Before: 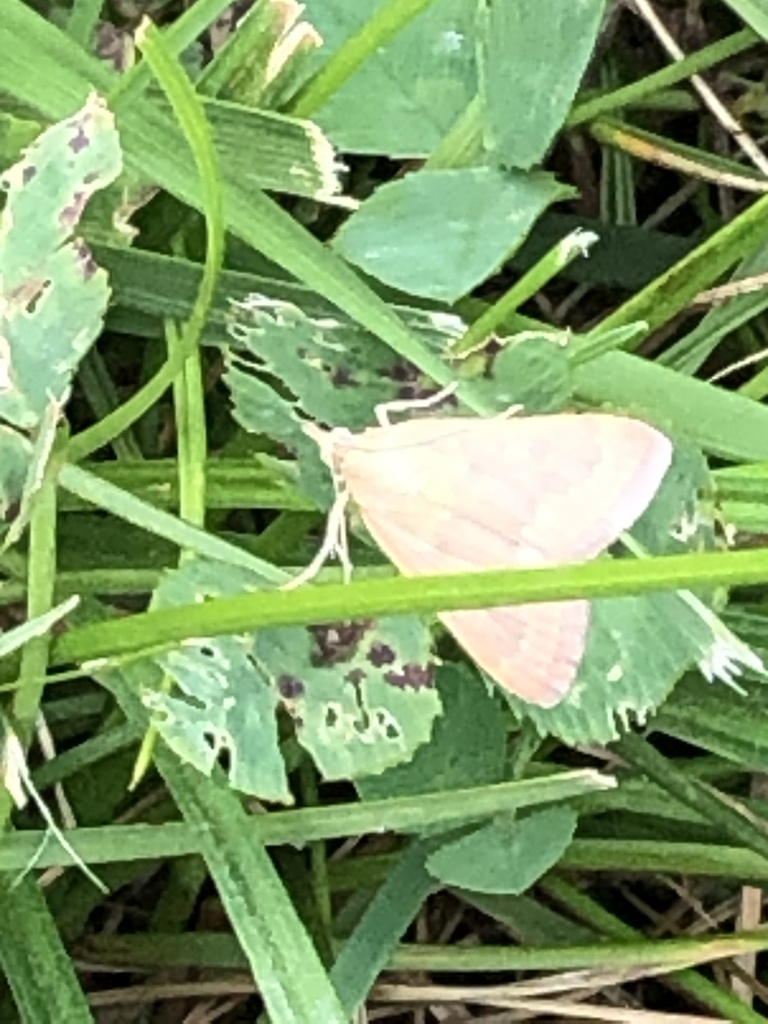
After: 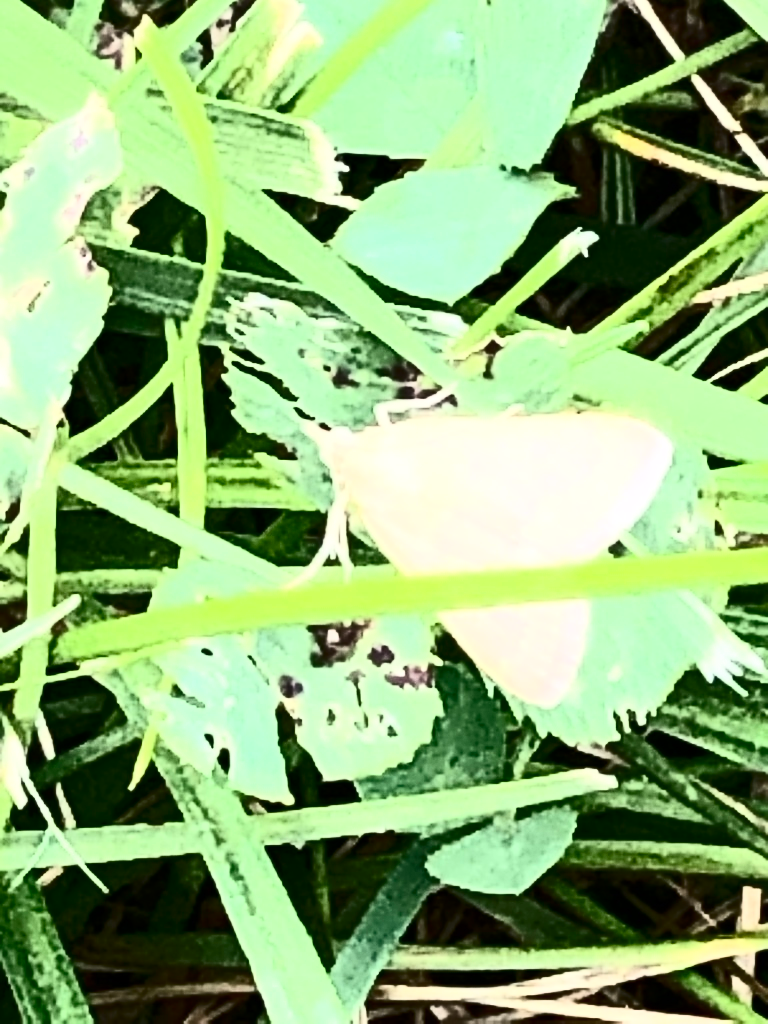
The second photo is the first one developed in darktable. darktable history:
contrast brightness saturation: contrast 0.93, brightness 0.2
